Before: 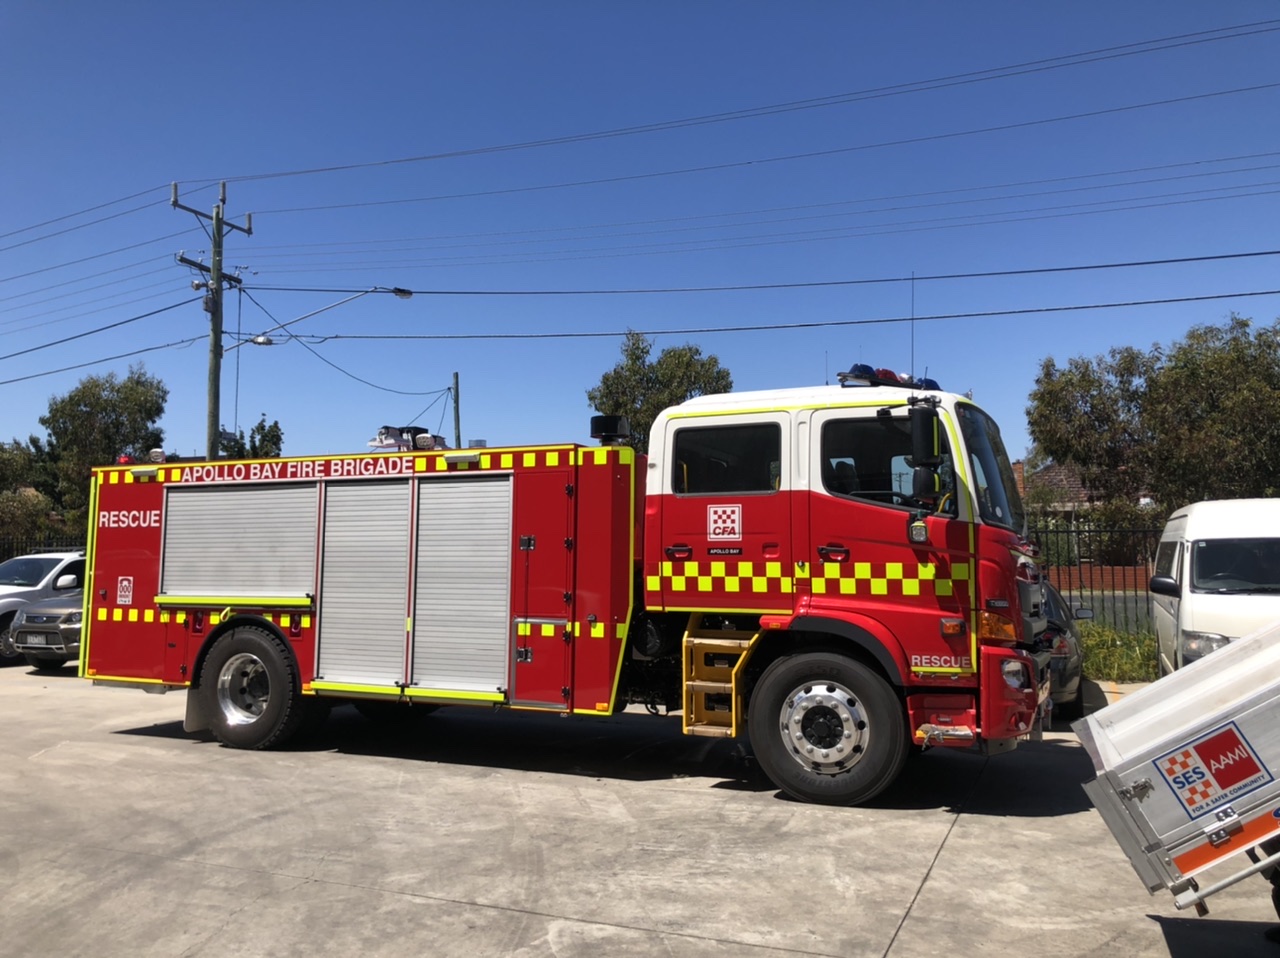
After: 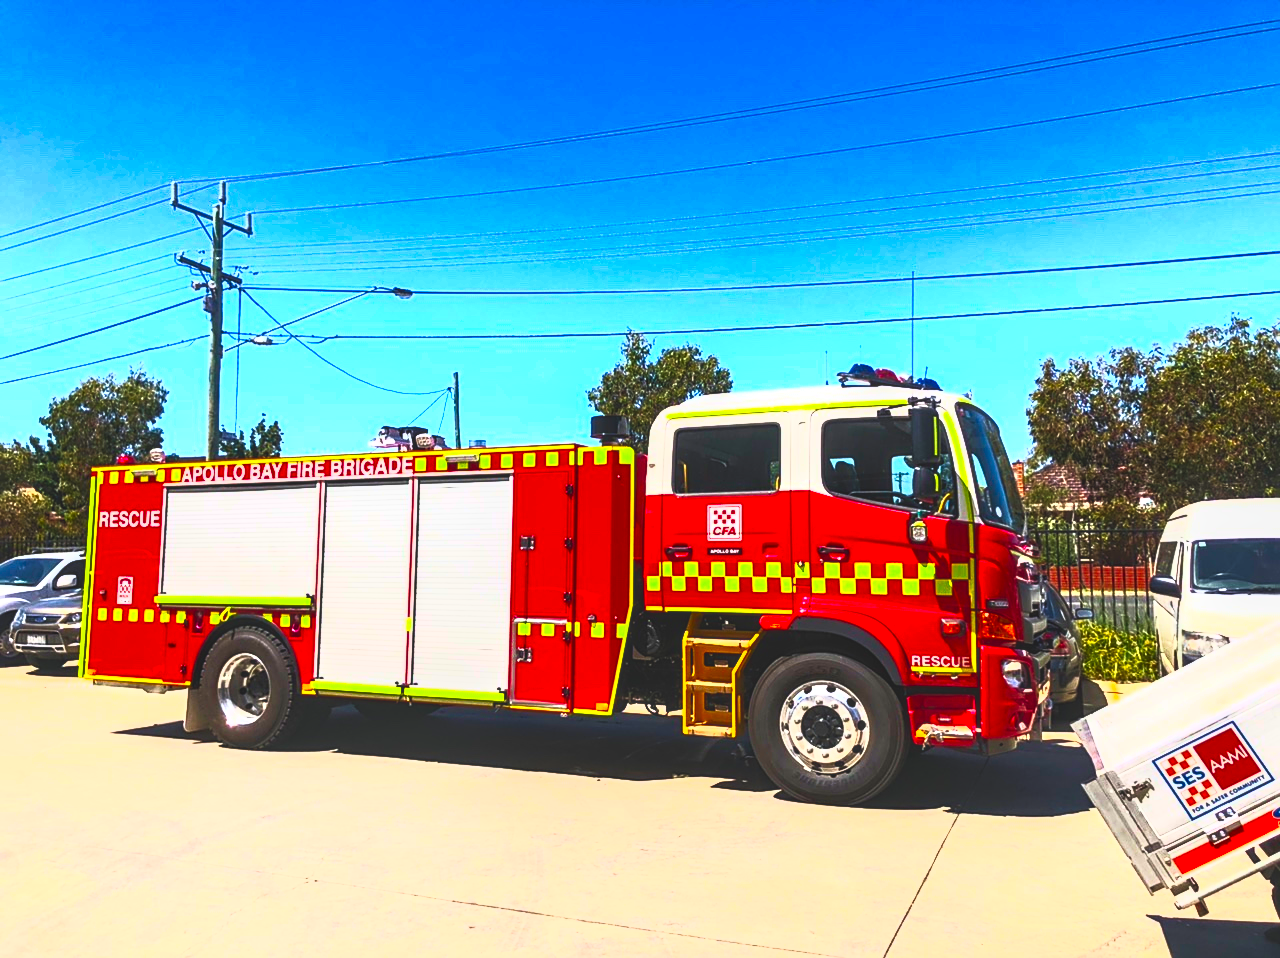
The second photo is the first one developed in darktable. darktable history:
color balance rgb: highlights gain › luminance 14.856%, global offset › luminance 0.761%, perceptual saturation grading › global saturation 10.063%, global vibrance 9.374%, contrast 15.463%, saturation formula JzAzBz (2021)
sharpen: on, module defaults
contrast brightness saturation: contrast 0.99, brightness 0.985, saturation 0.989
velvia: on, module defaults
local contrast: detail 130%
